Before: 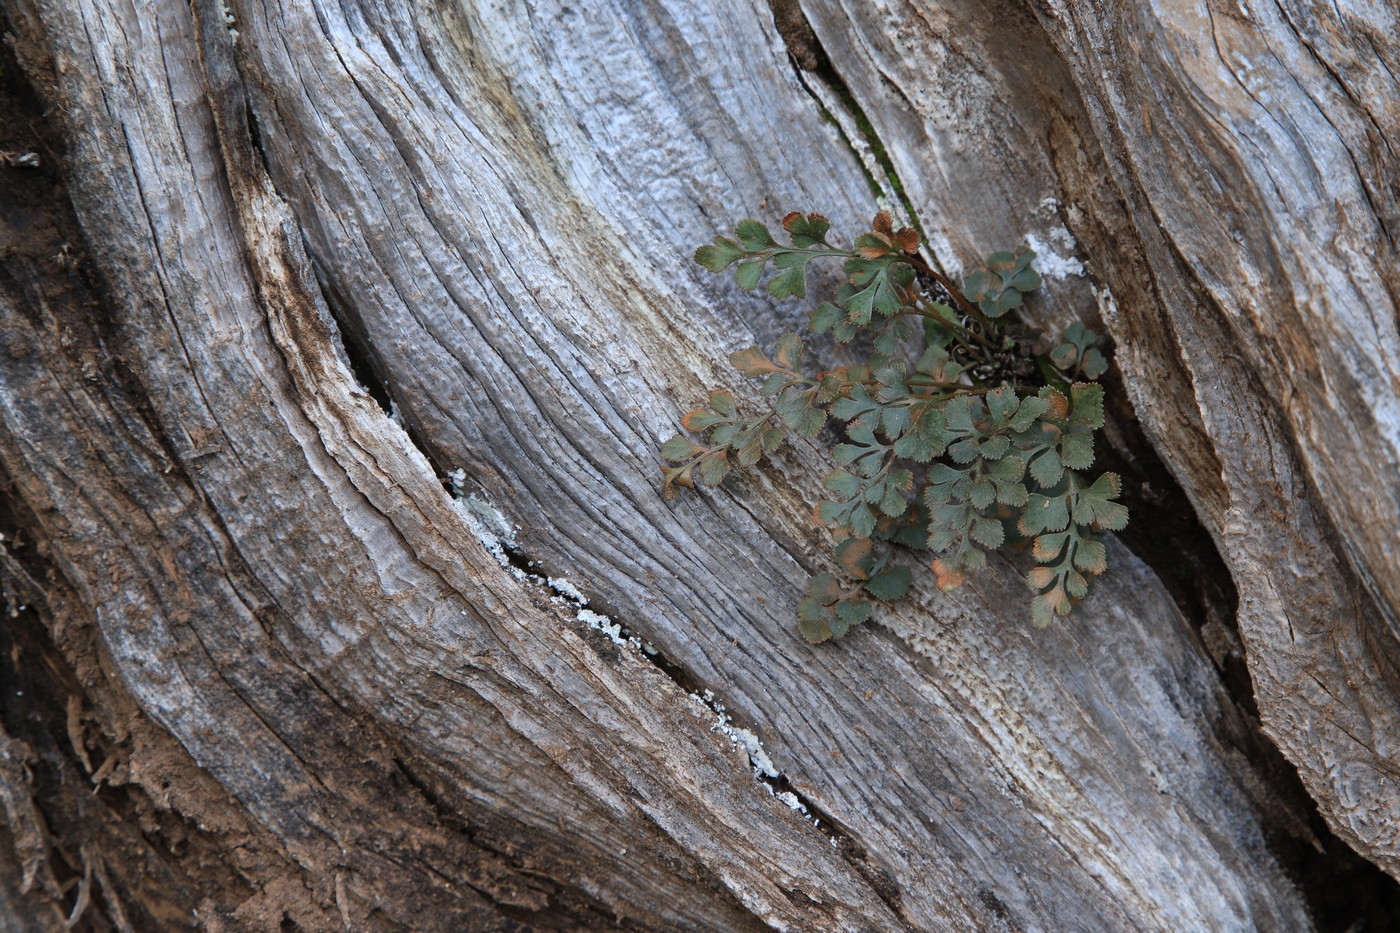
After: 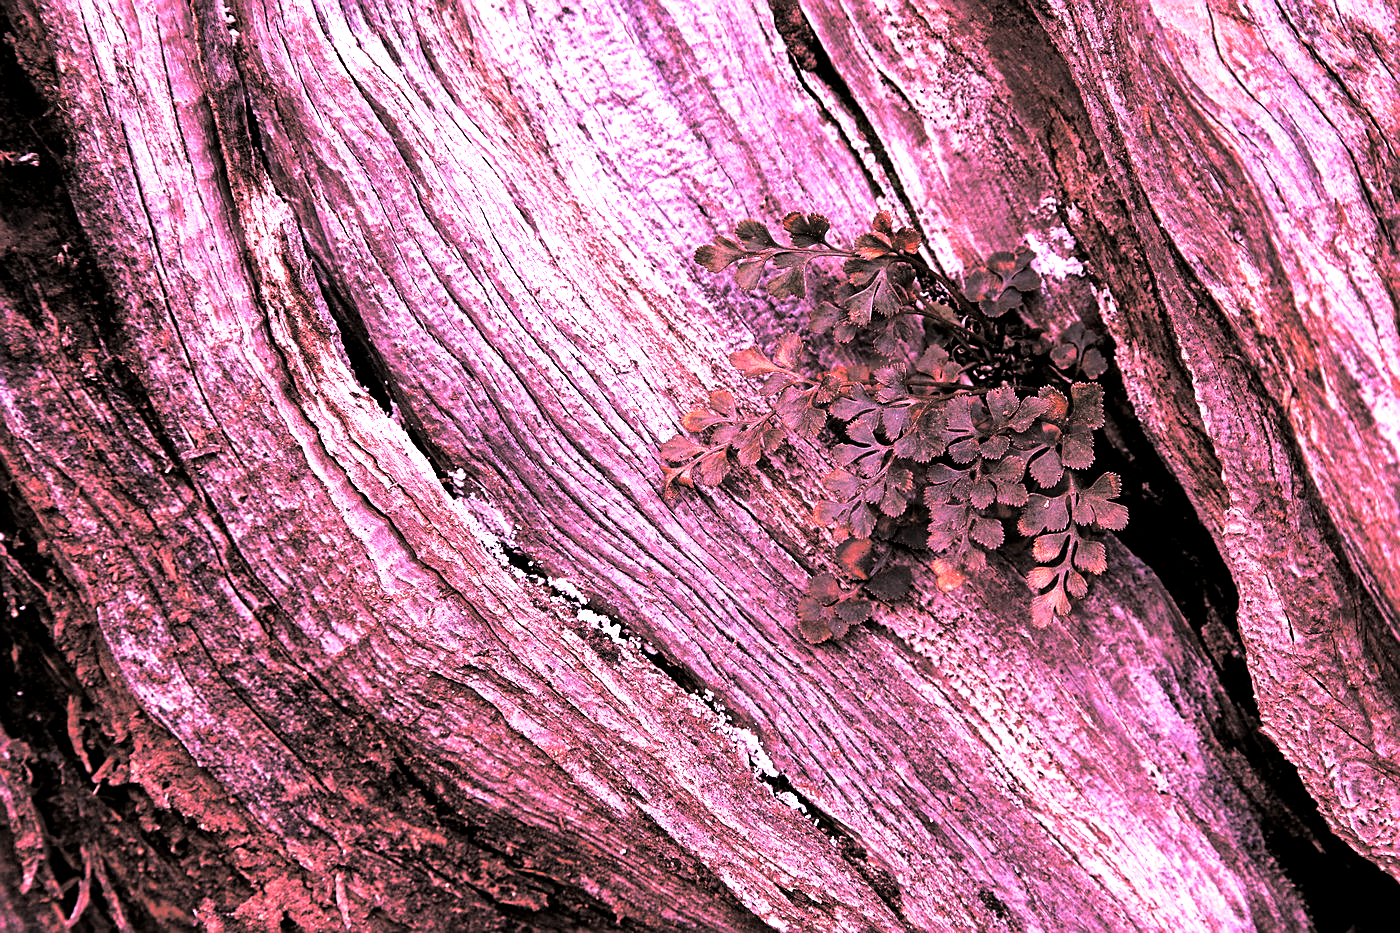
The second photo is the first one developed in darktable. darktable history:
local contrast: mode bilateral grid, contrast 30, coarseness 25, midtone range 0.2
white balance: red 2.044, blue 1.41
color contrast: green-magenta contrast 0.96
contrast brightness saturation: contrast 0.1, brightness 0.02, saturation 0.02
shadows and highlights: shadows -10, white point adjustment 1.5, highlights 10
split-toning: shadows › hue 36°, shadows › saturation 0.05, highlights › hue 10.8°, highlights › saturation 0.15, compress 40%
velvia: strength 6%
color correction: highlights a* 3.12, highlights b* -1.55, shadows a* -0.101, shadows b* 2.52, saturation 0.98
vibrance: vibrance 22%
color zones: curves: ch2 [(0, 0.5) (0.143, 0.5) (0.286, 0.489) (0.415, 0.421) (0.571, 0.5) (0.714, 0.5) (0.857, 0.5) (1, 0.5)]
exposure: black level correction 0.001, exposure 0.14 EV, compensate highlight preservation false
sharpen: amount 0.55
levels: levels [0.101, 0.578, 0.953]
haze removal: strength 0.12, distance 0.25, compatibility mode true, adaptive false
